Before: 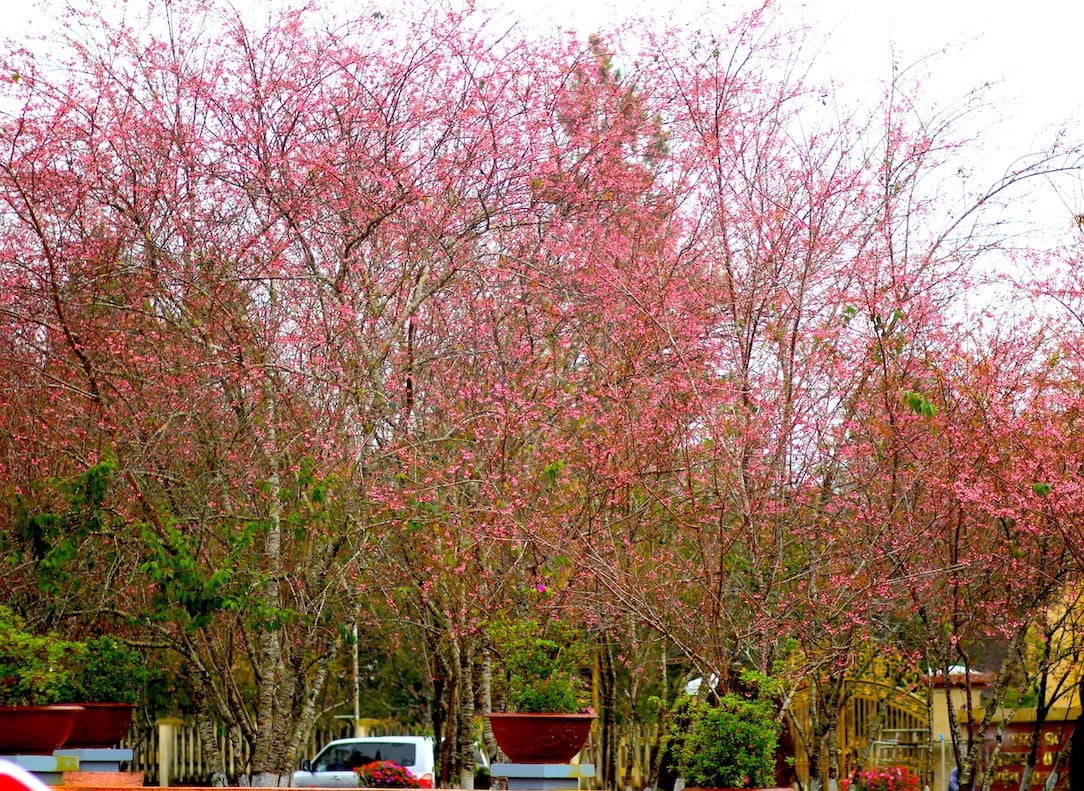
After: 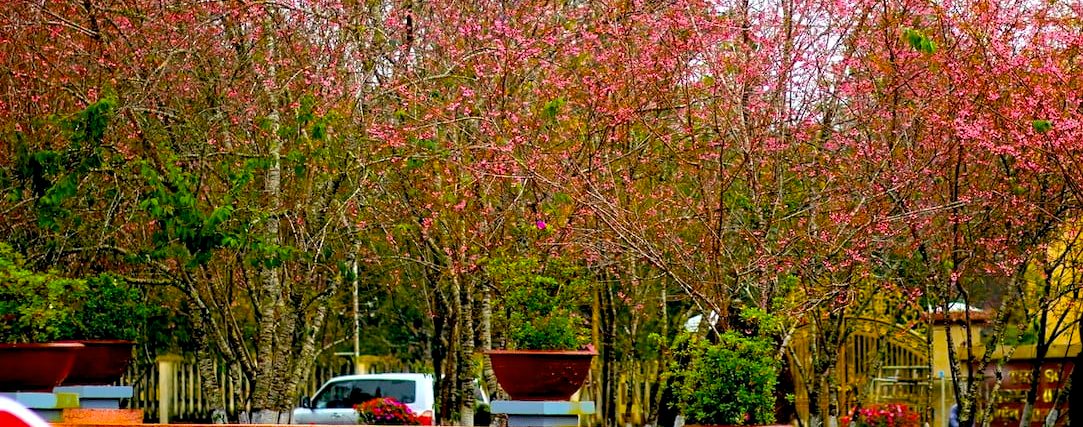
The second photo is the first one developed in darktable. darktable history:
crop and rotate: top 46.012%, right 0.015%
contrast equalizer: y [[0.502, 0.505, 0.512, 0.529, 0.564, 0.588], [0.5 ×6], [0.502, 0.505, 0.512, 0.529, 0.564, 0.588], [0, 0.001, 0.001, 0.004, 0.008, 0.011], [0, 0.001, 0.001, 0.004, 0.008, 0.011]]
color balance rgb: global offset › luminance -0.313%, global offset › chroma 0.106%, global offset › hue 167.08°, perceptual saturation grading › global saturation 29.53%, global vibrance 14.696%
